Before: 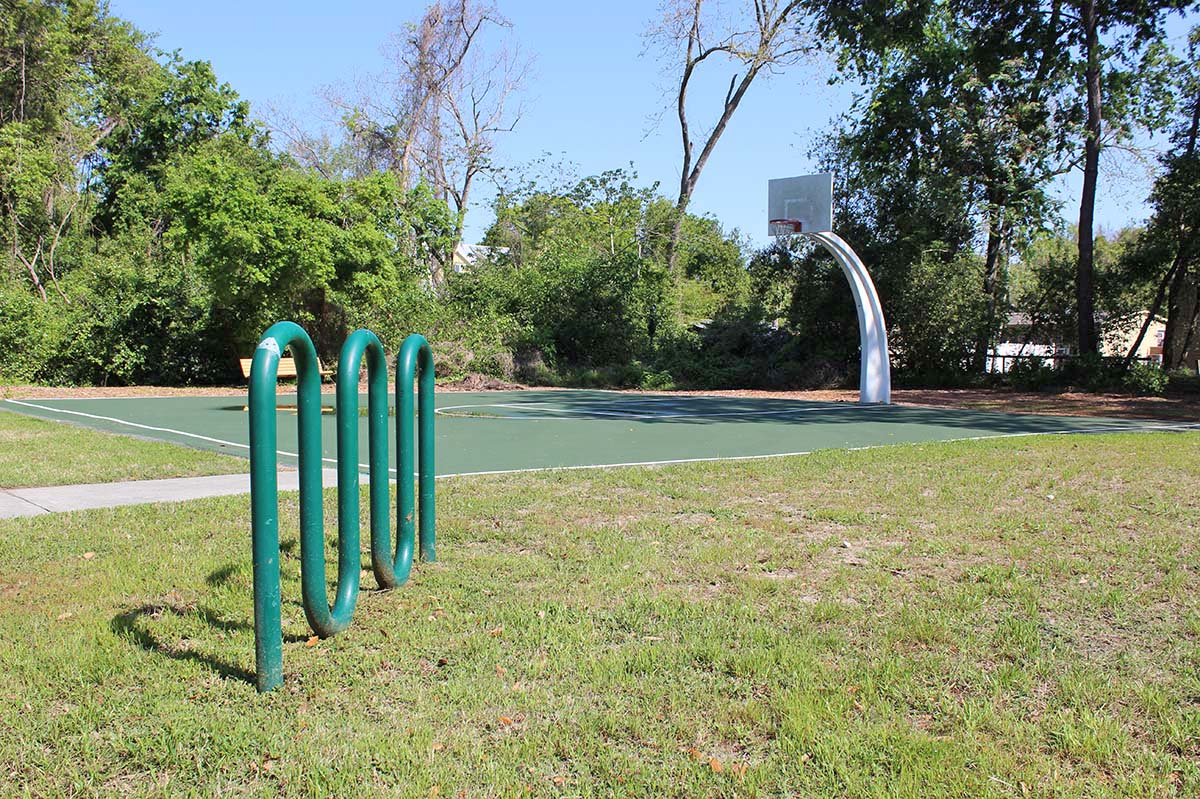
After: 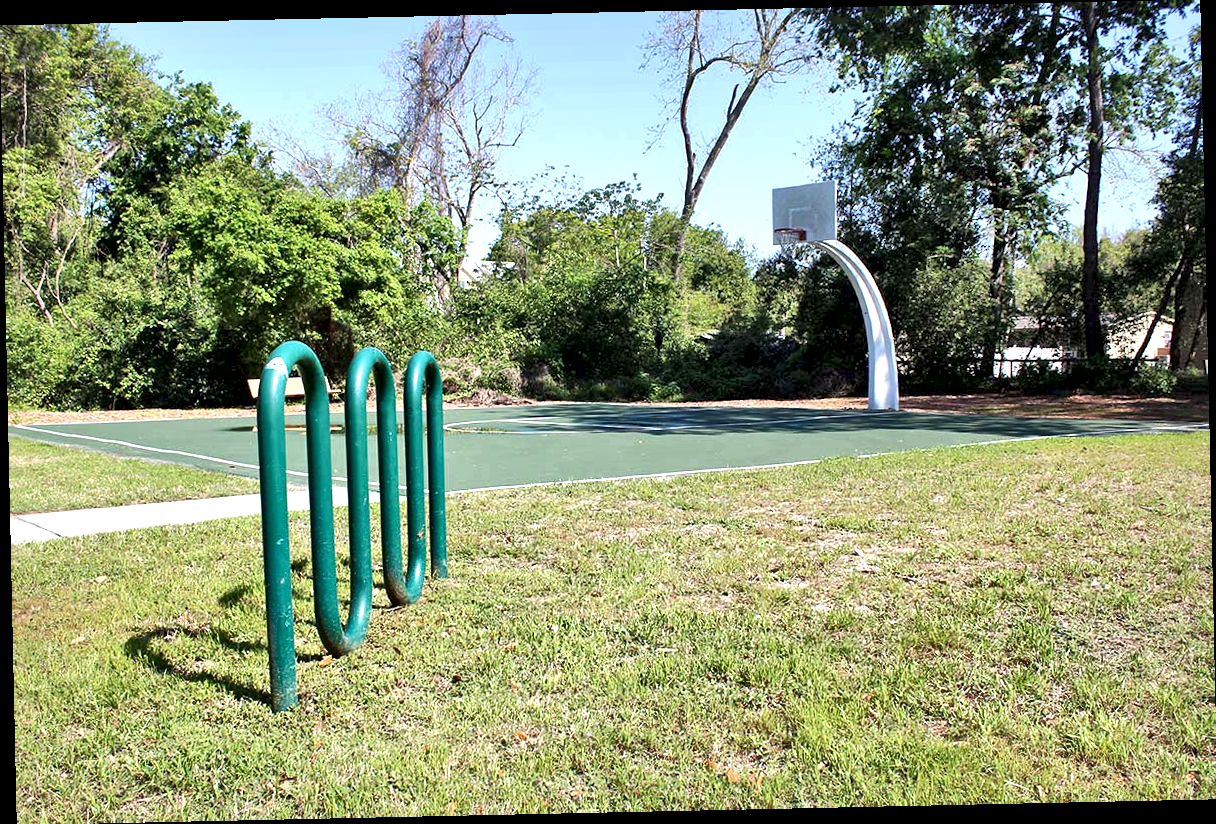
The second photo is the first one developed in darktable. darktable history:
rotate and perspective: rotation -1.24°, automatic cropping off
local contrast: mode bilateral grid, contrast 44, coarseness 69, detail 214%, midtone range 0.2
exposure: exposure 0.3 EV, compensate highlight preservation false
